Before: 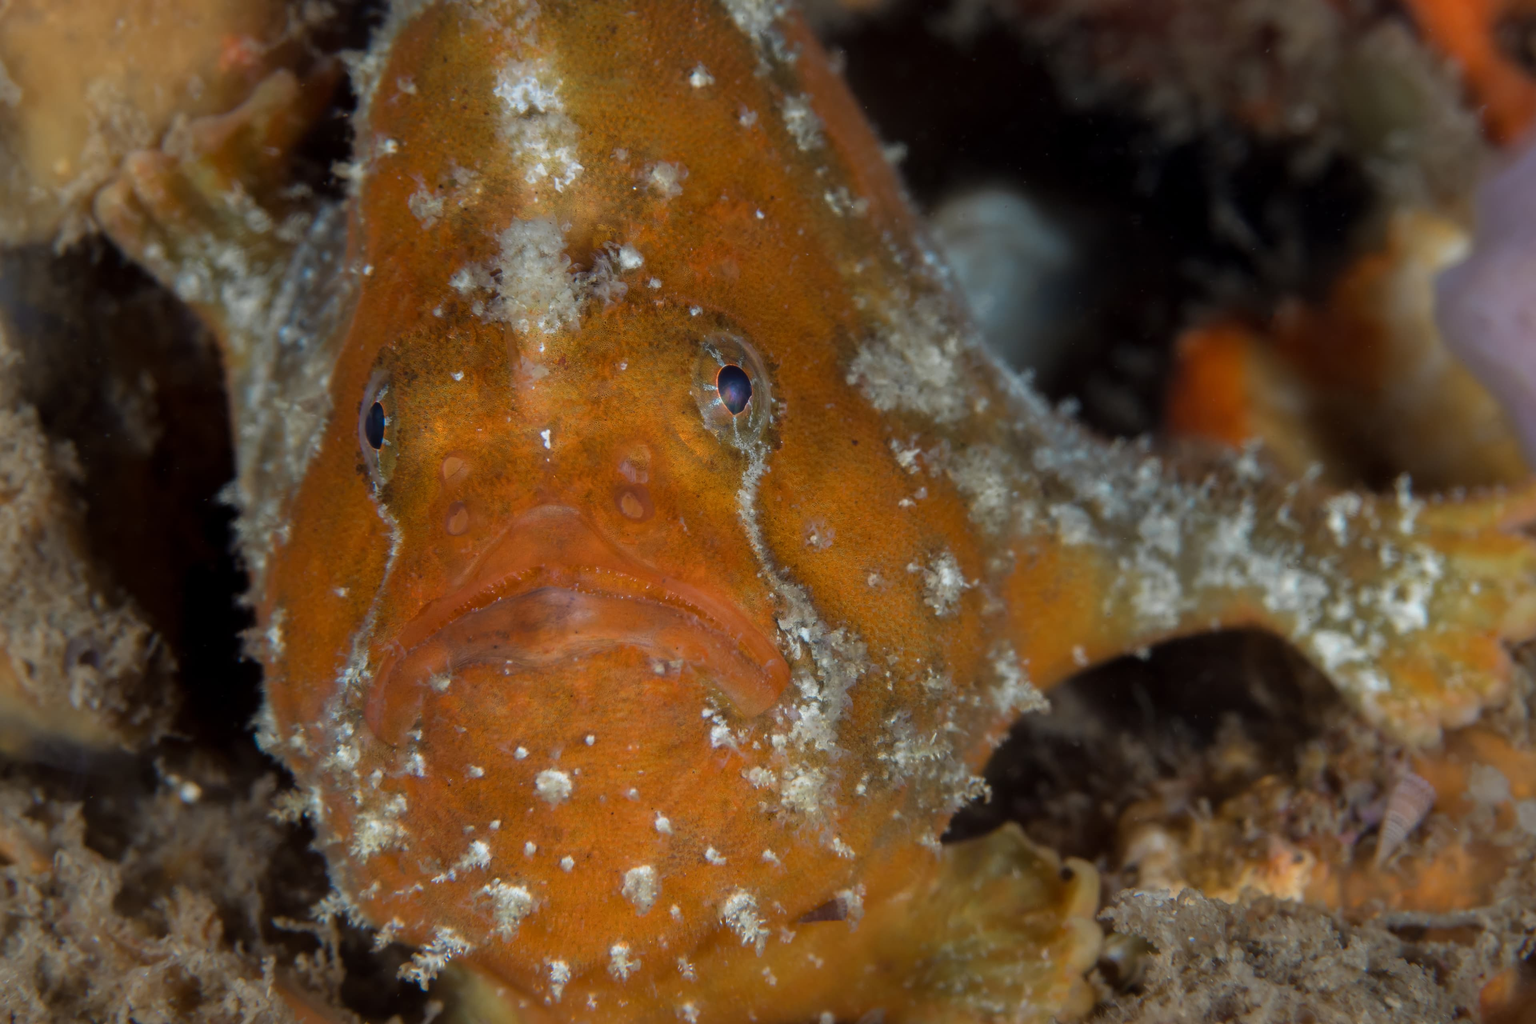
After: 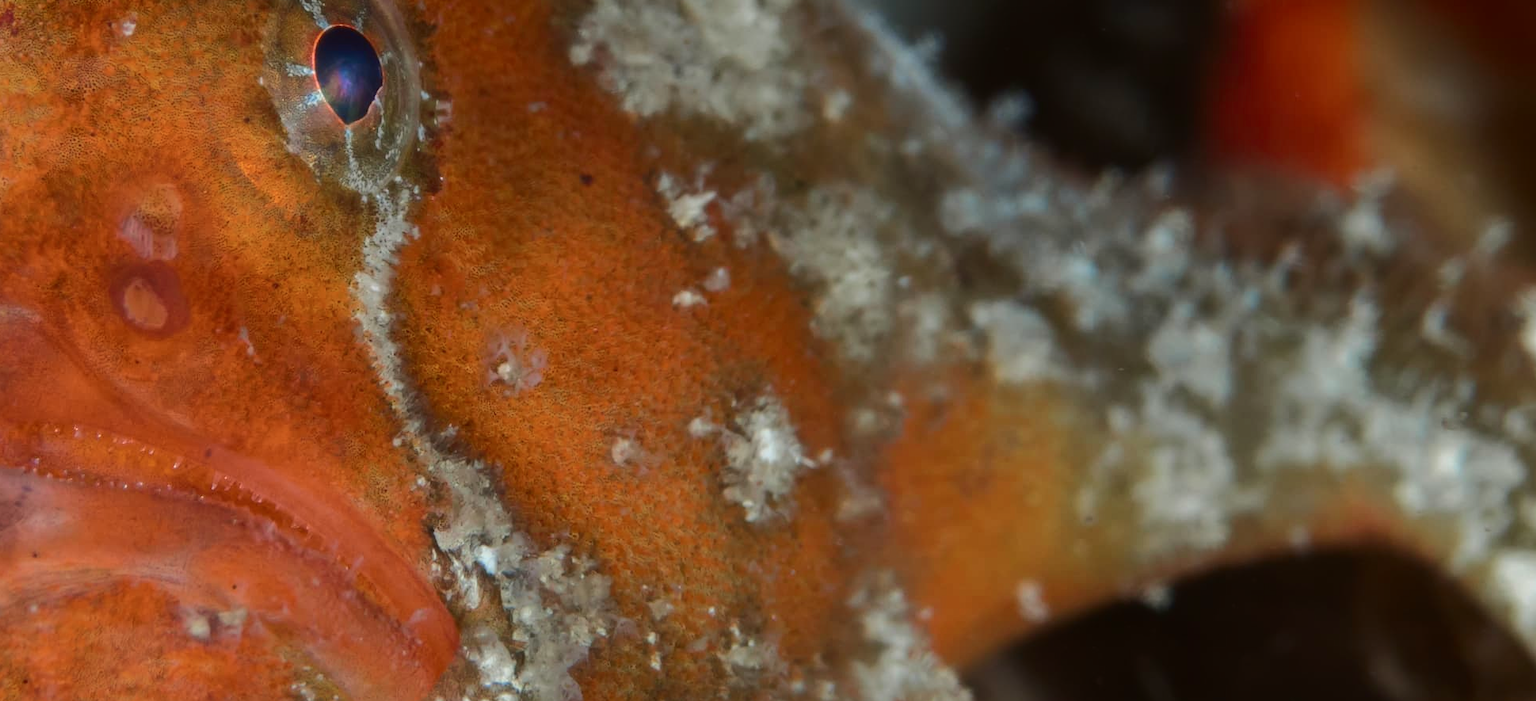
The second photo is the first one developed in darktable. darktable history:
crop: left 36.4%, top 34.407%, right 13.101%, bottom 31.015%
tone curve: curves: ch0 [(0, 0.021) (0.059, 0.053) (0.212, 0.18) (0.337, 0.304) (0.495, 0.505) (0.725, 0.731) (0.89, 0.919) (1, 1)]; ch1 [(0, 0) (0.094, 0.081) (0.311, 0.282) (0.421, 0.417) (0.479, 0.475) (0.54, 0.55) (0.615, 0.65) (0.683, 0.688) (1, 1)]; ch2 [(0, 0) (0.257, 0.217) (0.44, 0.431) (0.498, 0.507) (0.603, 0.598) (1, 1)], color space Lab, independent channels, preserve colors none
